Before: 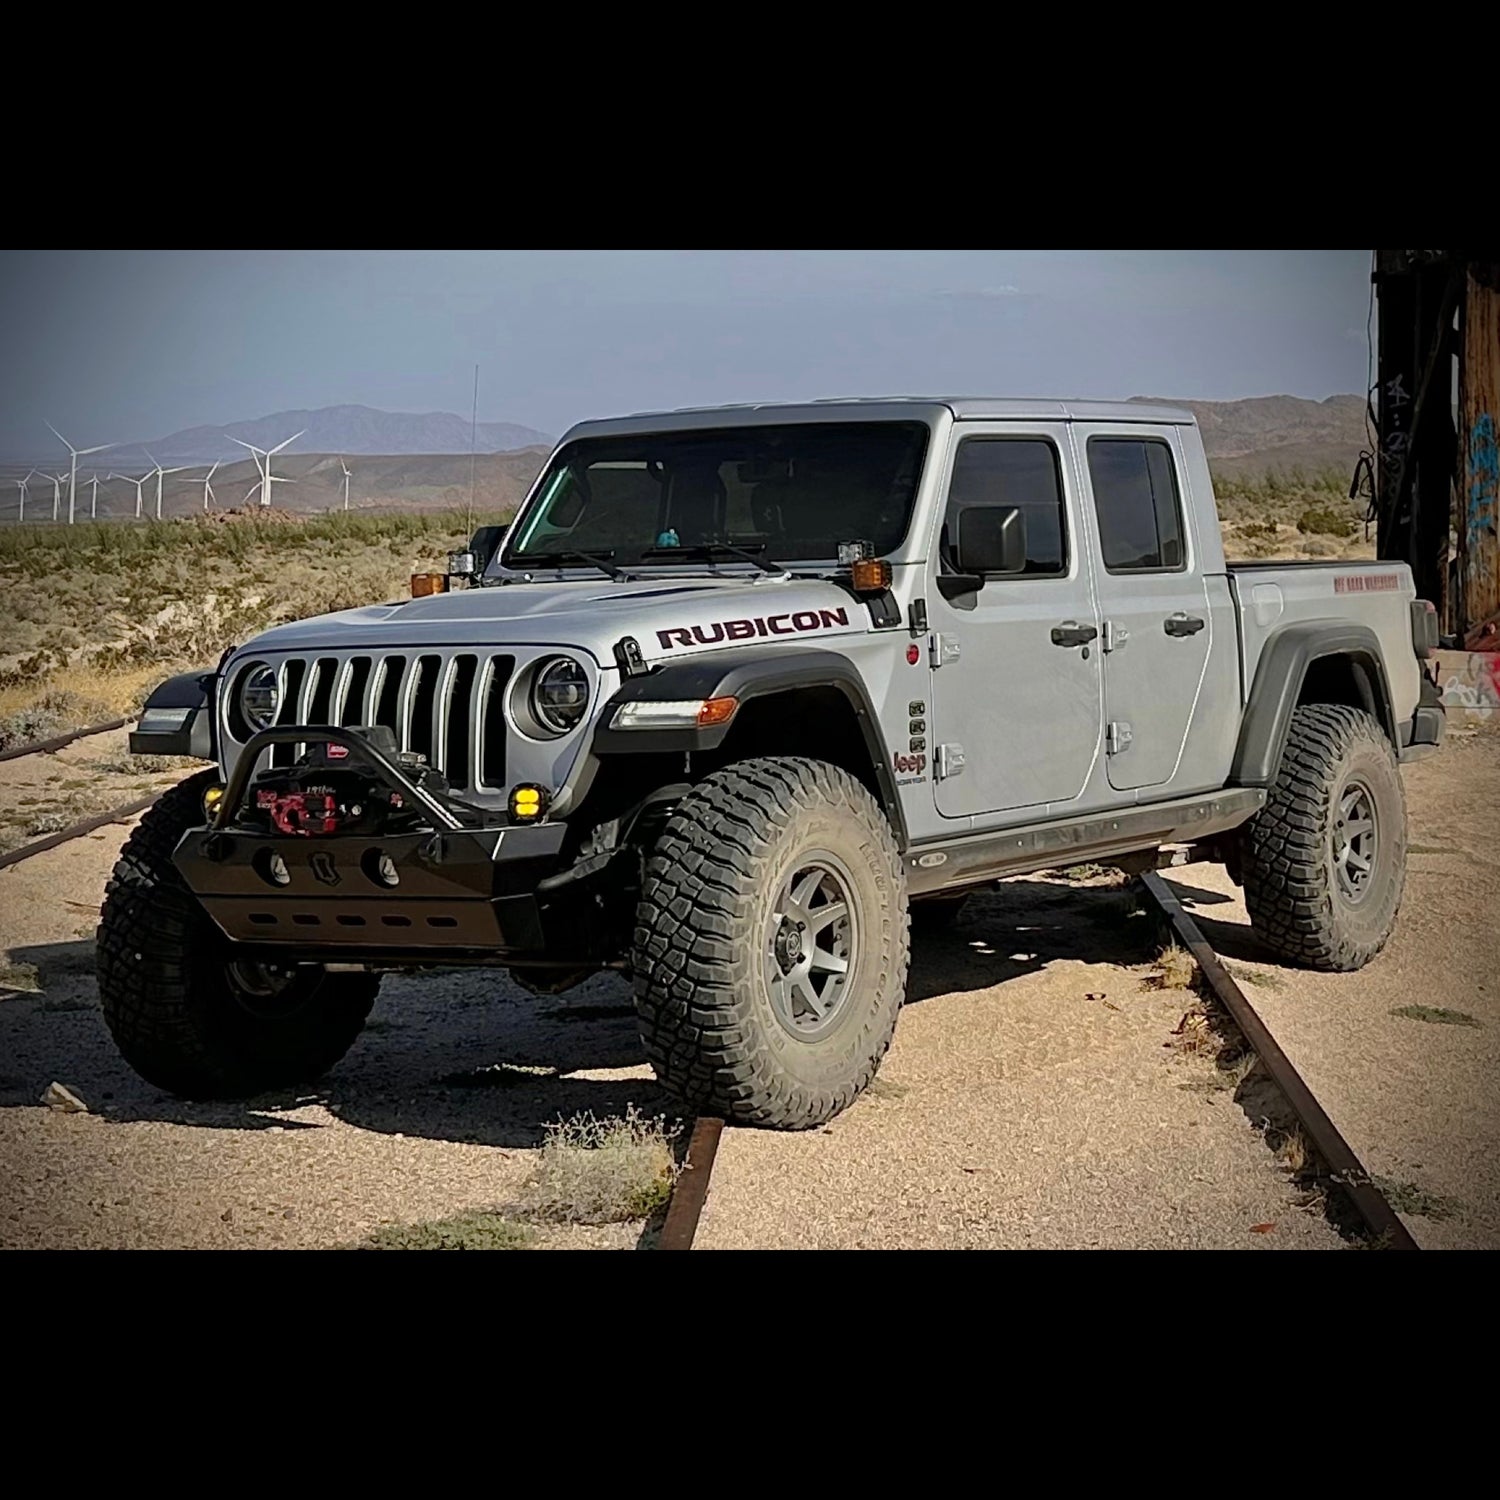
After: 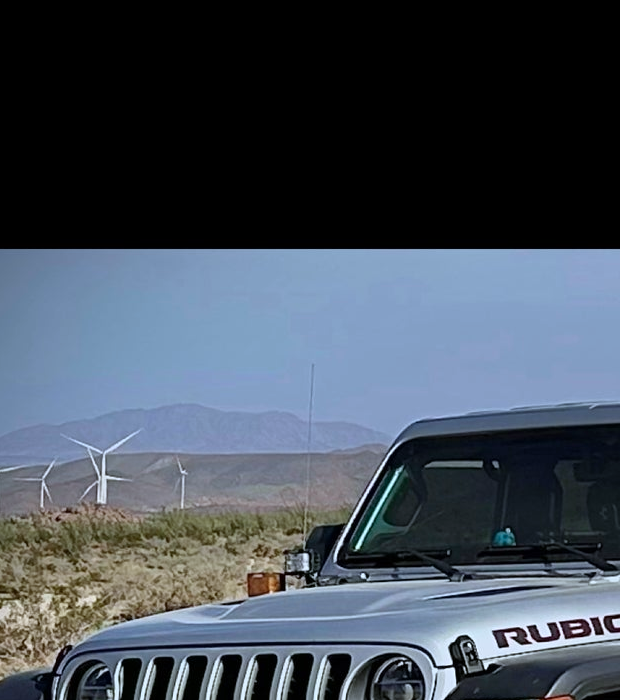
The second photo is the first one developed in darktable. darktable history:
crop and rotate: left 10.962%, top 0.1%, right 47.652%, bottom 53.214%
color calibration: x 0.372, y 0.387, temperature 4286.92 K
